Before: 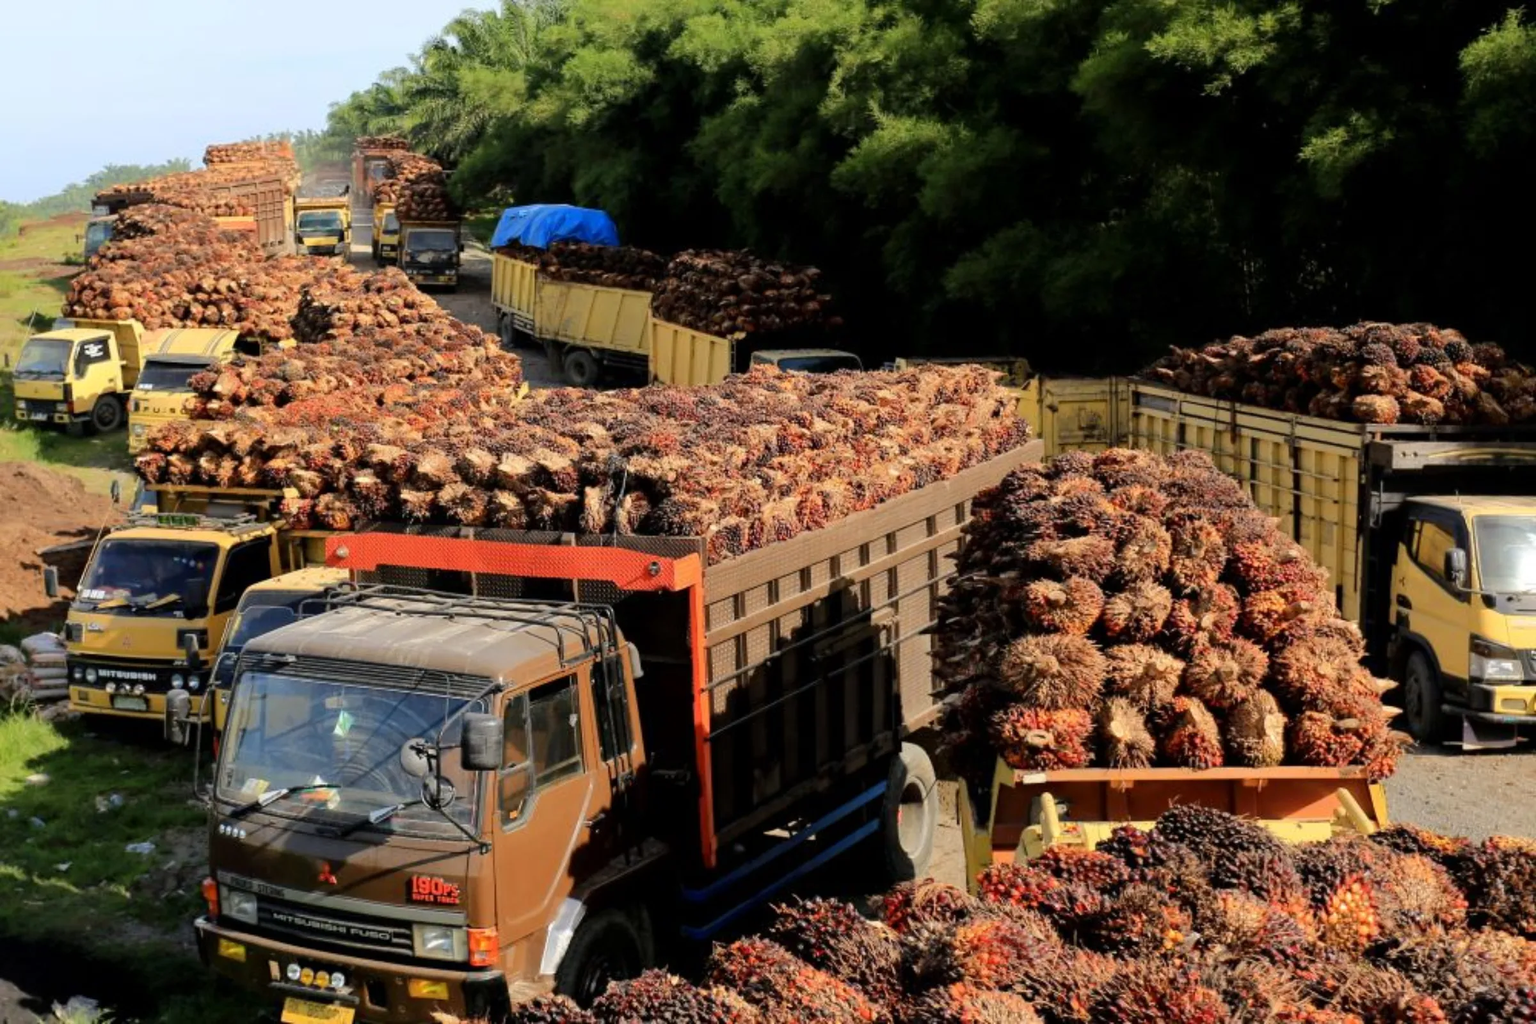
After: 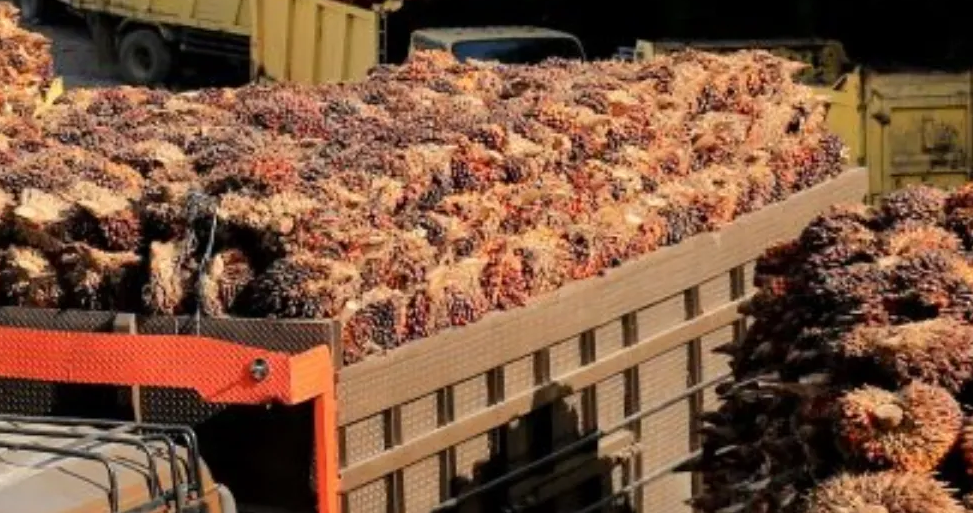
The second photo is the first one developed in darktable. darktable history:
crop: left 31.811%, top 32.47%, right 27.629%, bottom 35.406%
